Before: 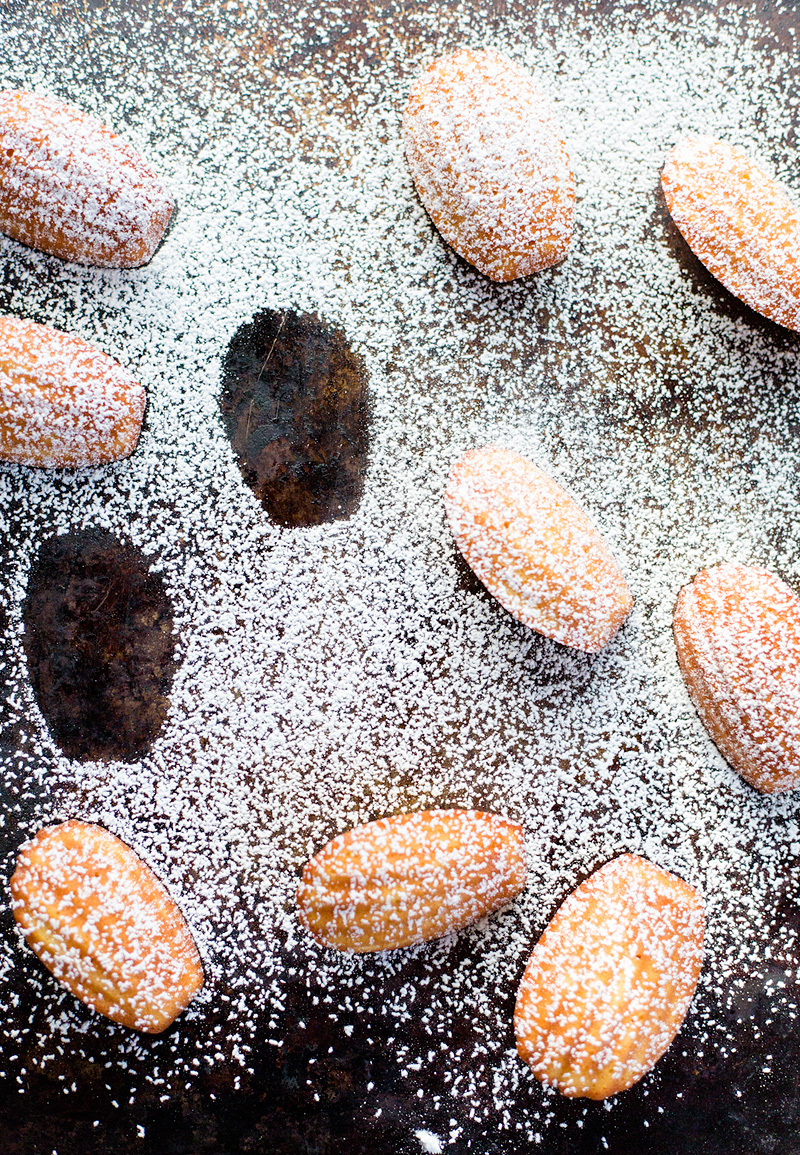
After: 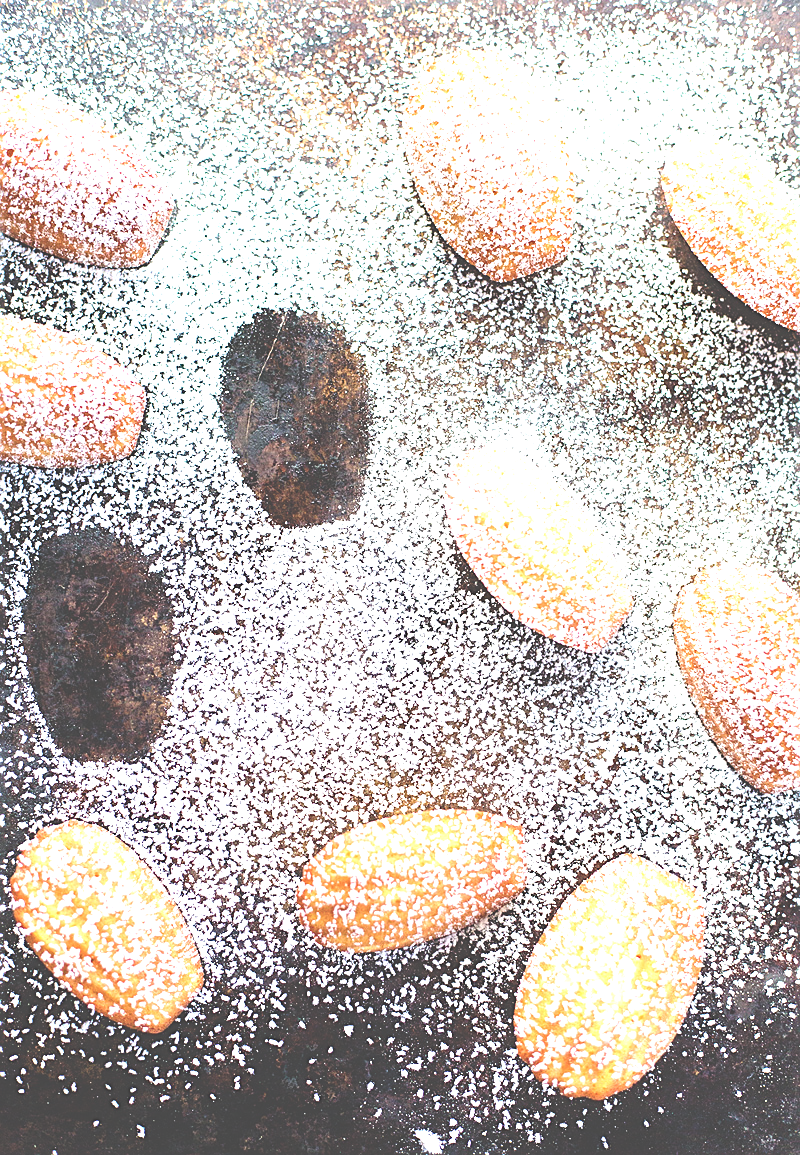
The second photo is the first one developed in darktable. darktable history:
exposure: black level correction -0.023, exposure 1.393 EV, compensate highlight preservation false
contrast brightness saturation: contrast -0.1, saturation -0.095
sharpen: on, module defaults
